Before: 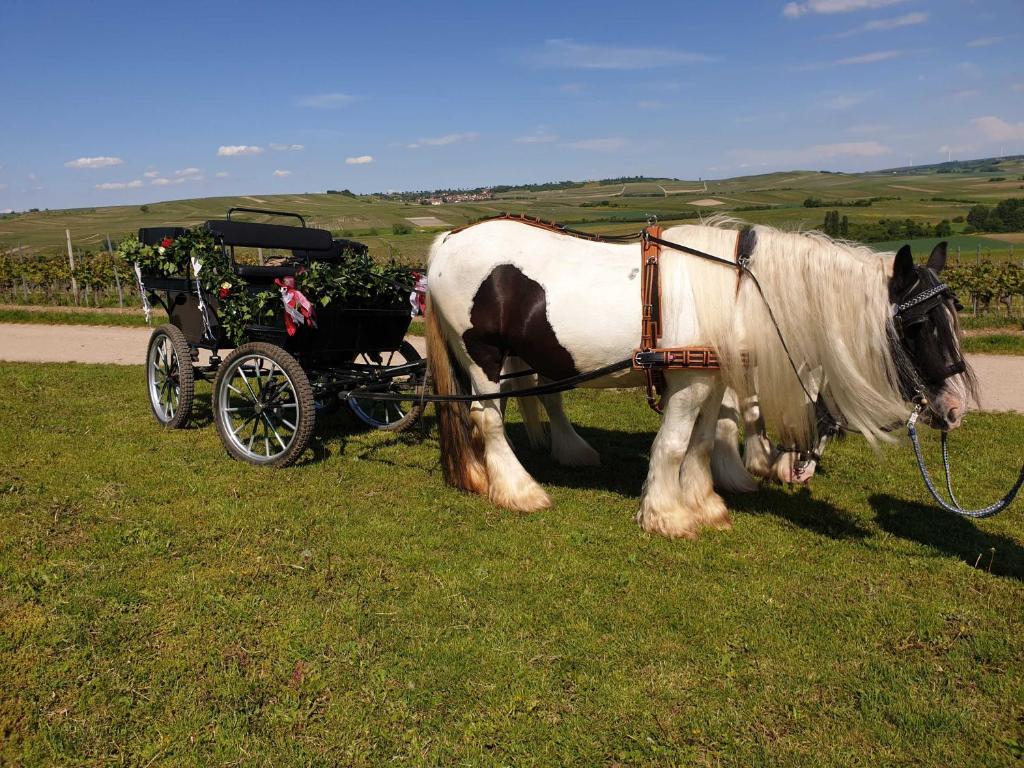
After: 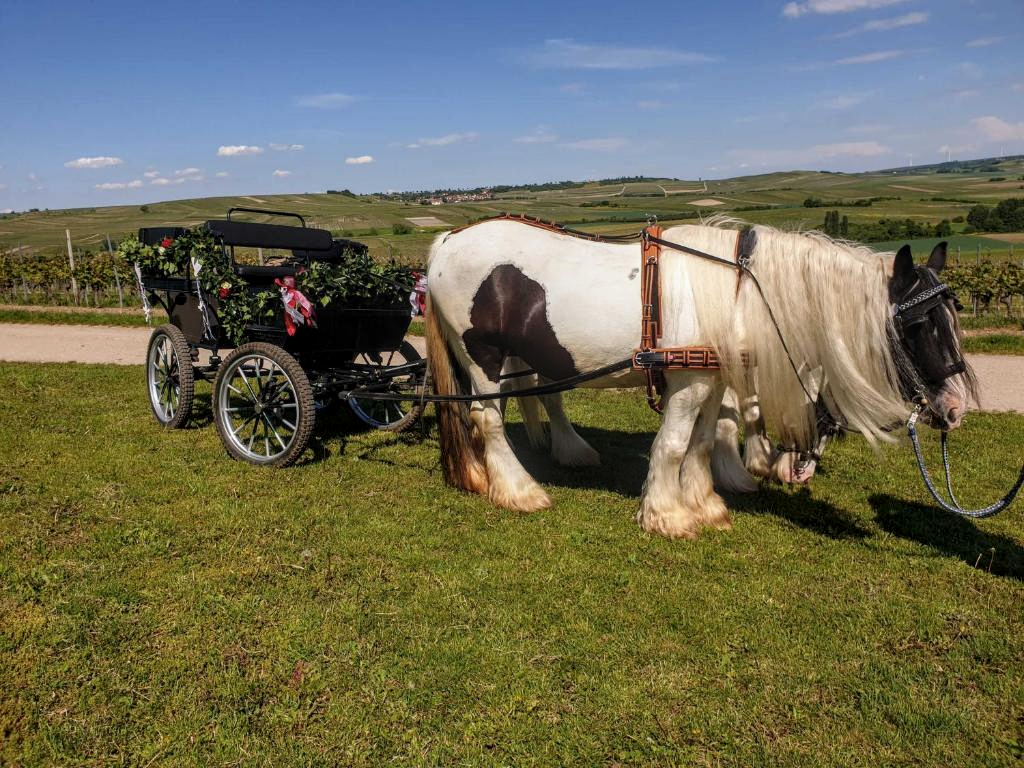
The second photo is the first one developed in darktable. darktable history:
local contrast: highlights 5%, shadows 3%, detail 134%
